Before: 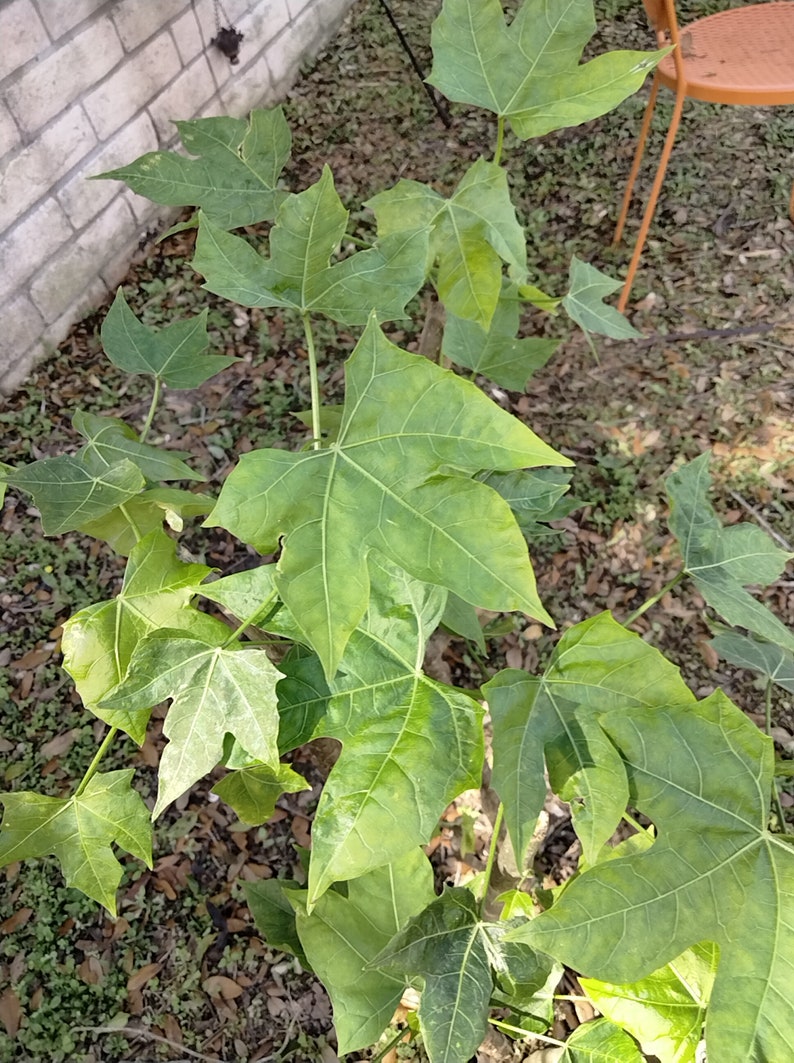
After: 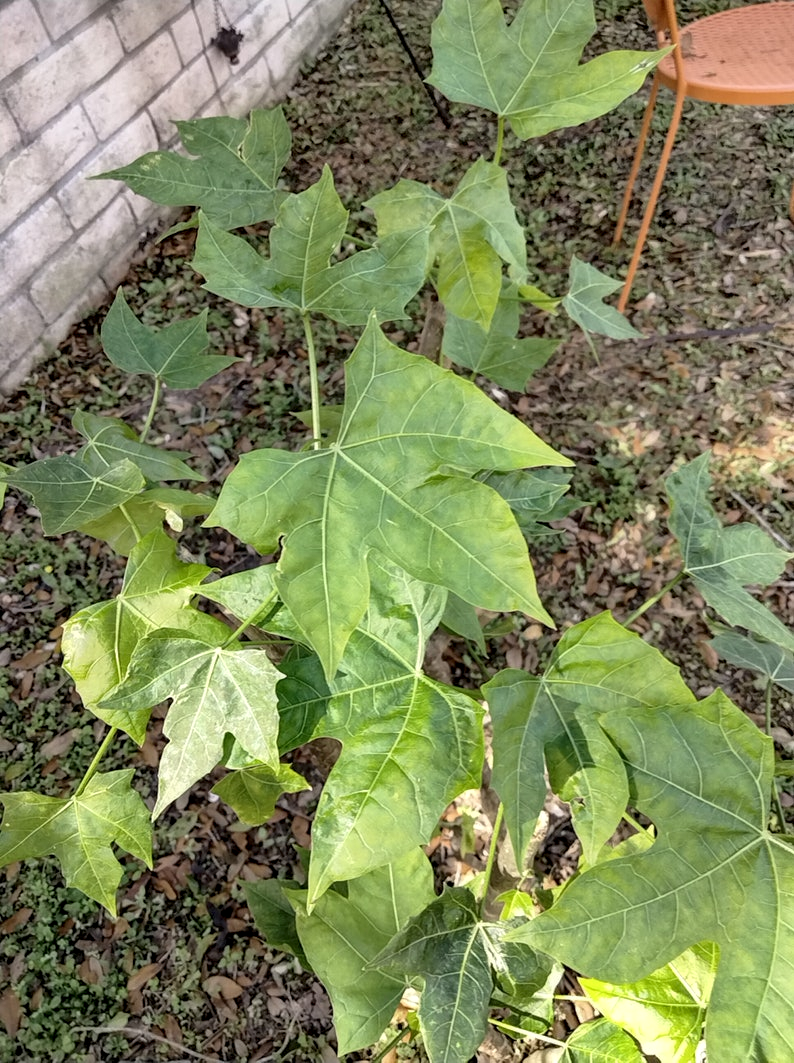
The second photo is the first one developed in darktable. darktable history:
local contrast: shadows 90%, midtone range 0.494
